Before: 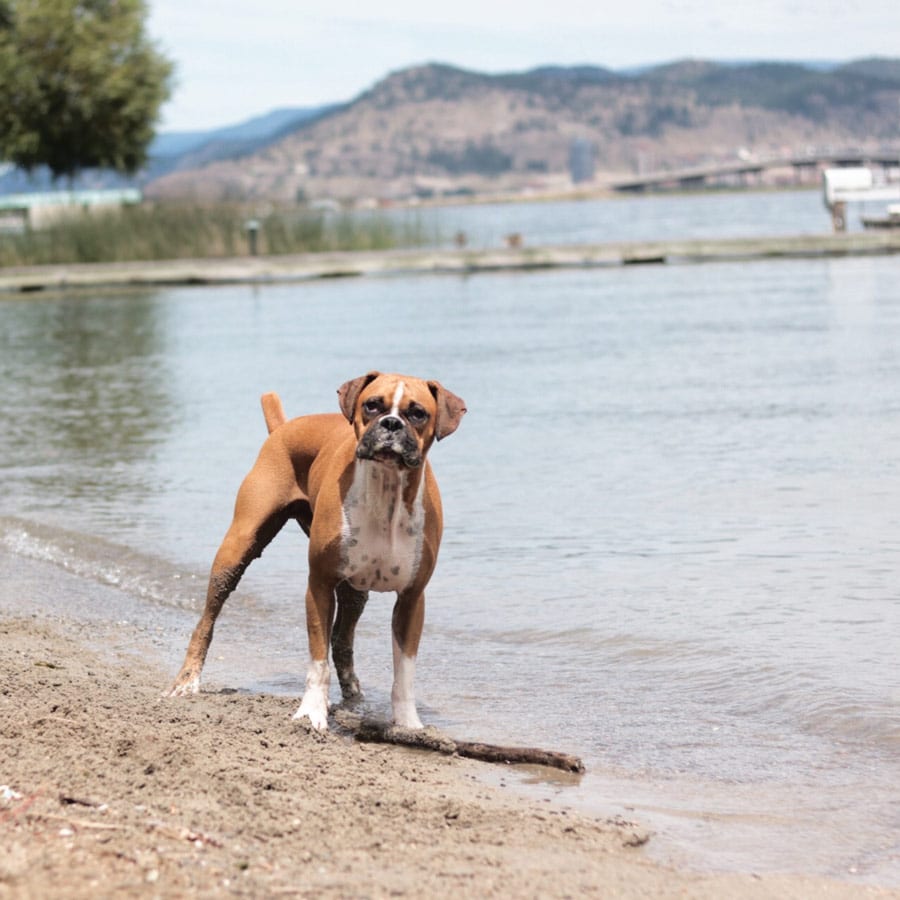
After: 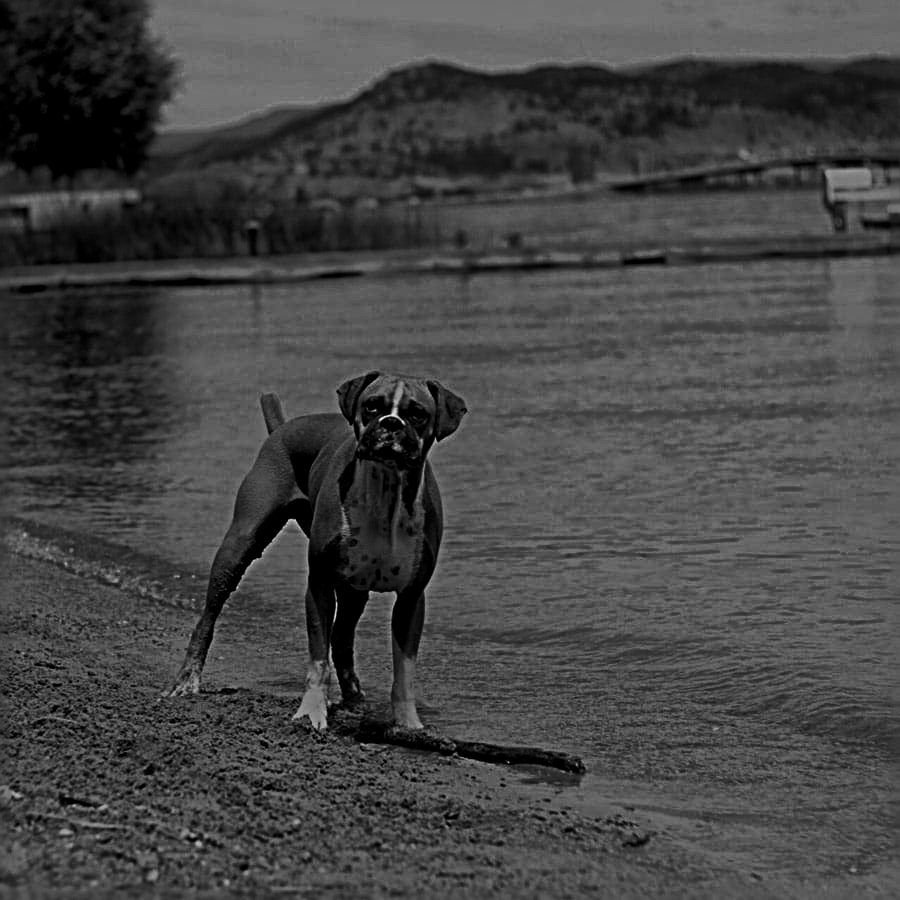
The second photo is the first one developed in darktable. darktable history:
contrast brightness saturation: contrast 0.02, brightness -1, saturation -1
global tonemap: drago (1, 100), detail 1
tone equalizer: on, module defaults
sharpen: radius 3.69, amount 0.928
